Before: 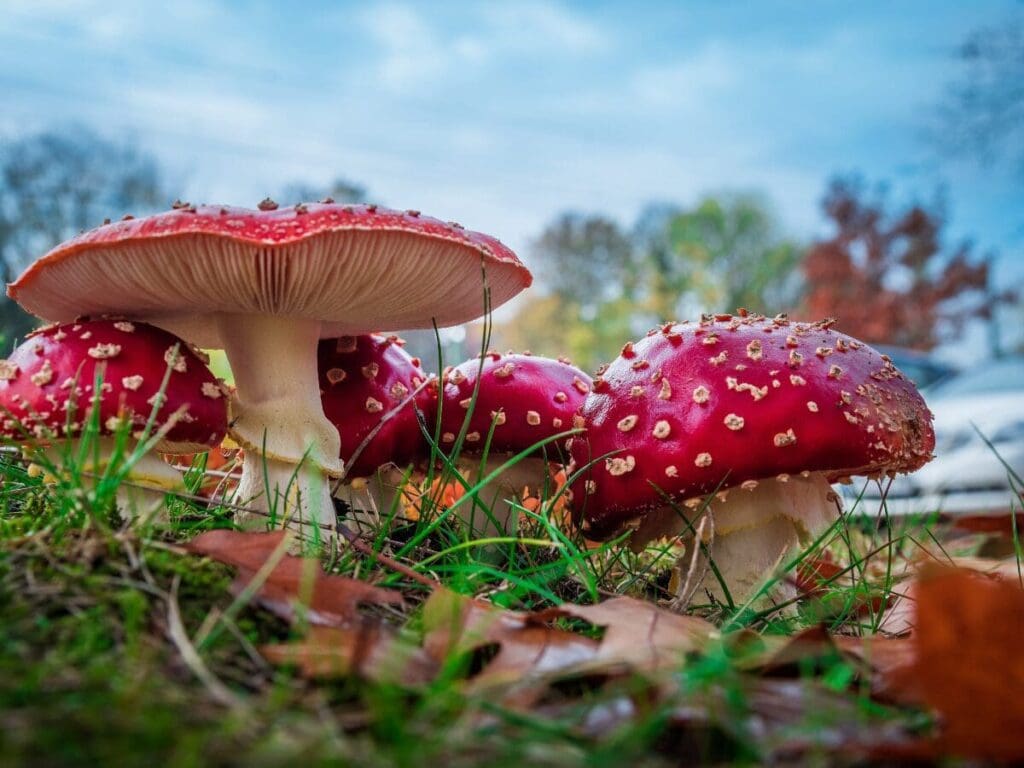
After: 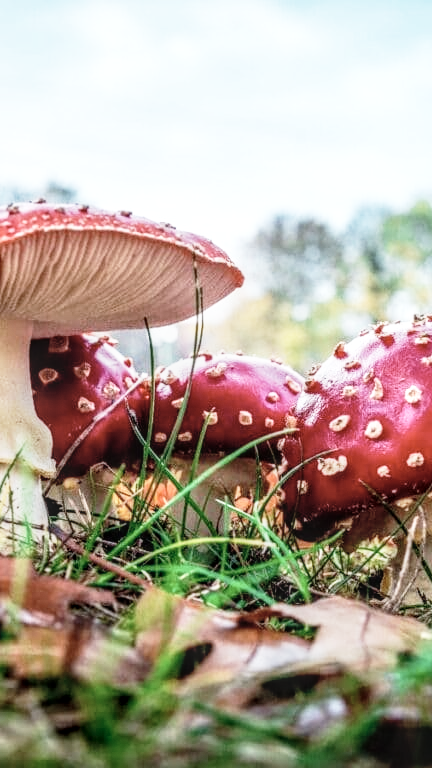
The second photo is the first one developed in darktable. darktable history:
exposure: compensate highlight preservation false
local contrast: highlights 4%, shadows 5%, detail 133%
crop: left 28.188%, right 29.561%
base curve: curves: ch0 [(0, 0) (0.012, 0.01) (0.073, 0.168) (0.31, 0.711) (0.645, 0.957) (1, 1)], preserve colors none
contrast brightness saturation: contrast 0.103, saturation -0.38
